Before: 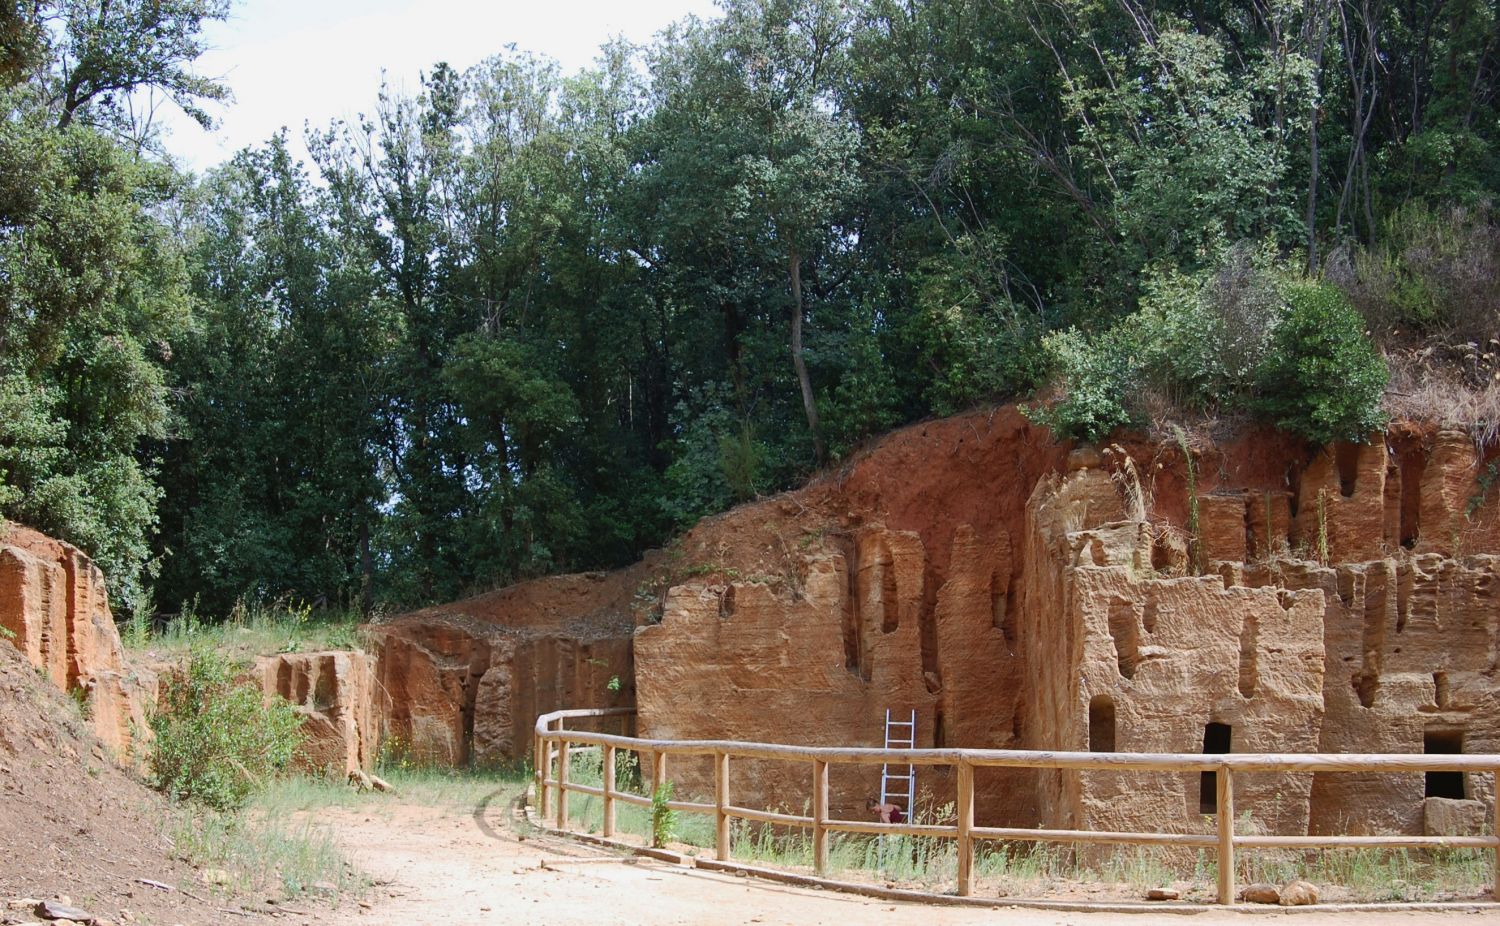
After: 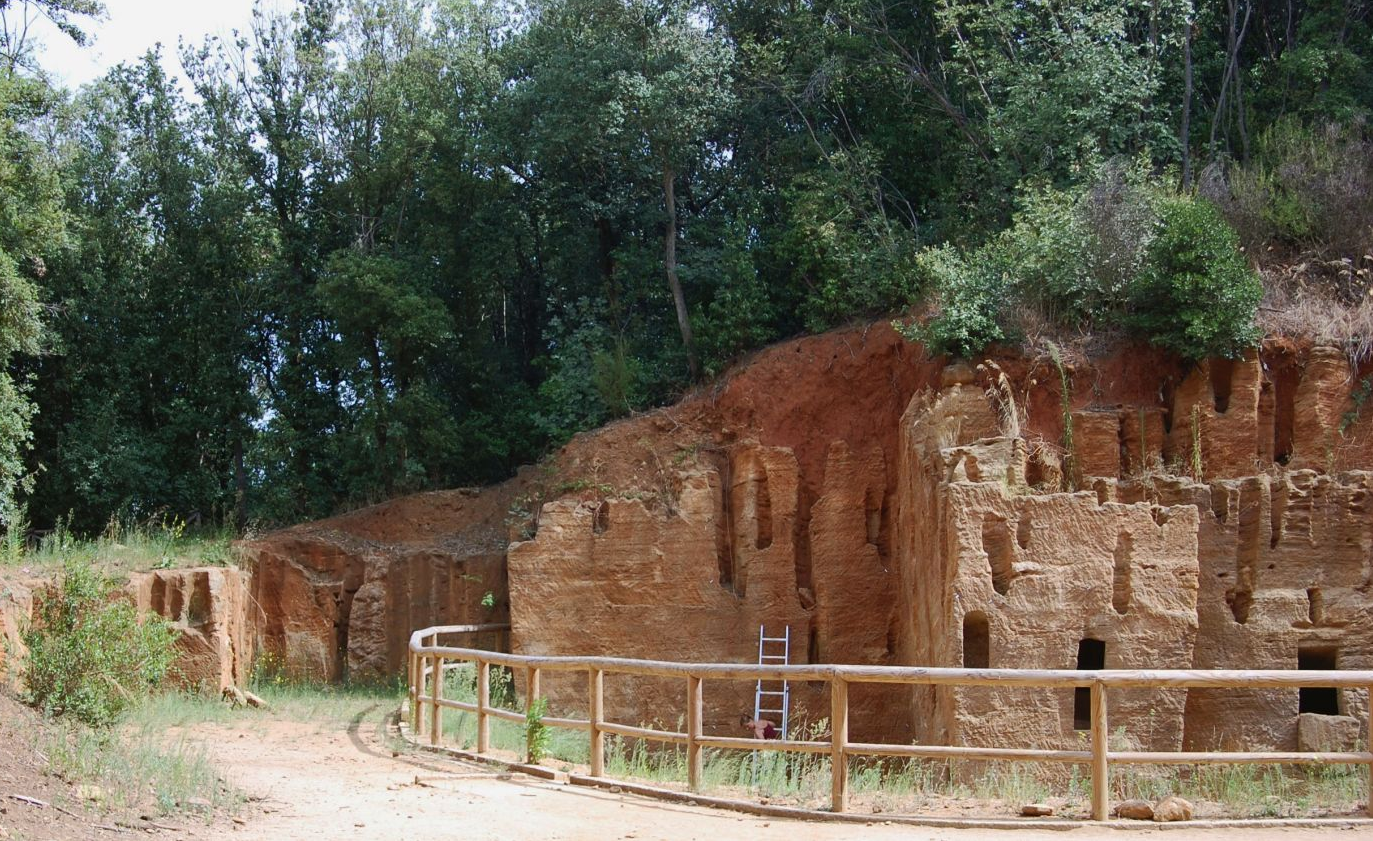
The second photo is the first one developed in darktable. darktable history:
crop and rotate: left 8.442%, top 9.152%
